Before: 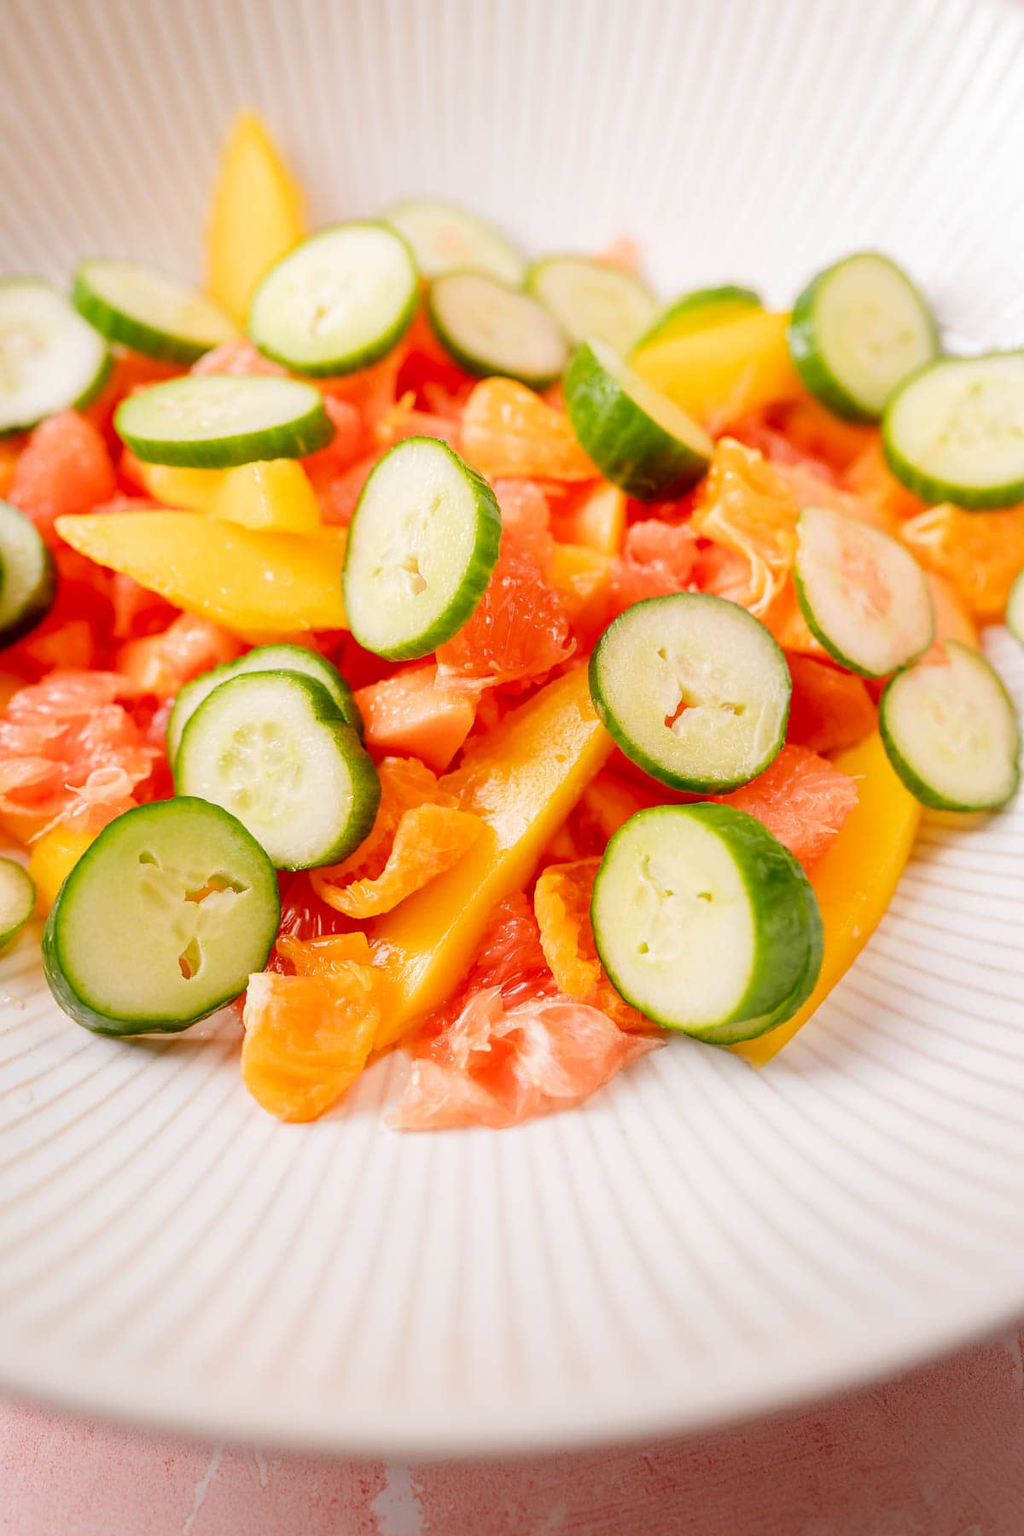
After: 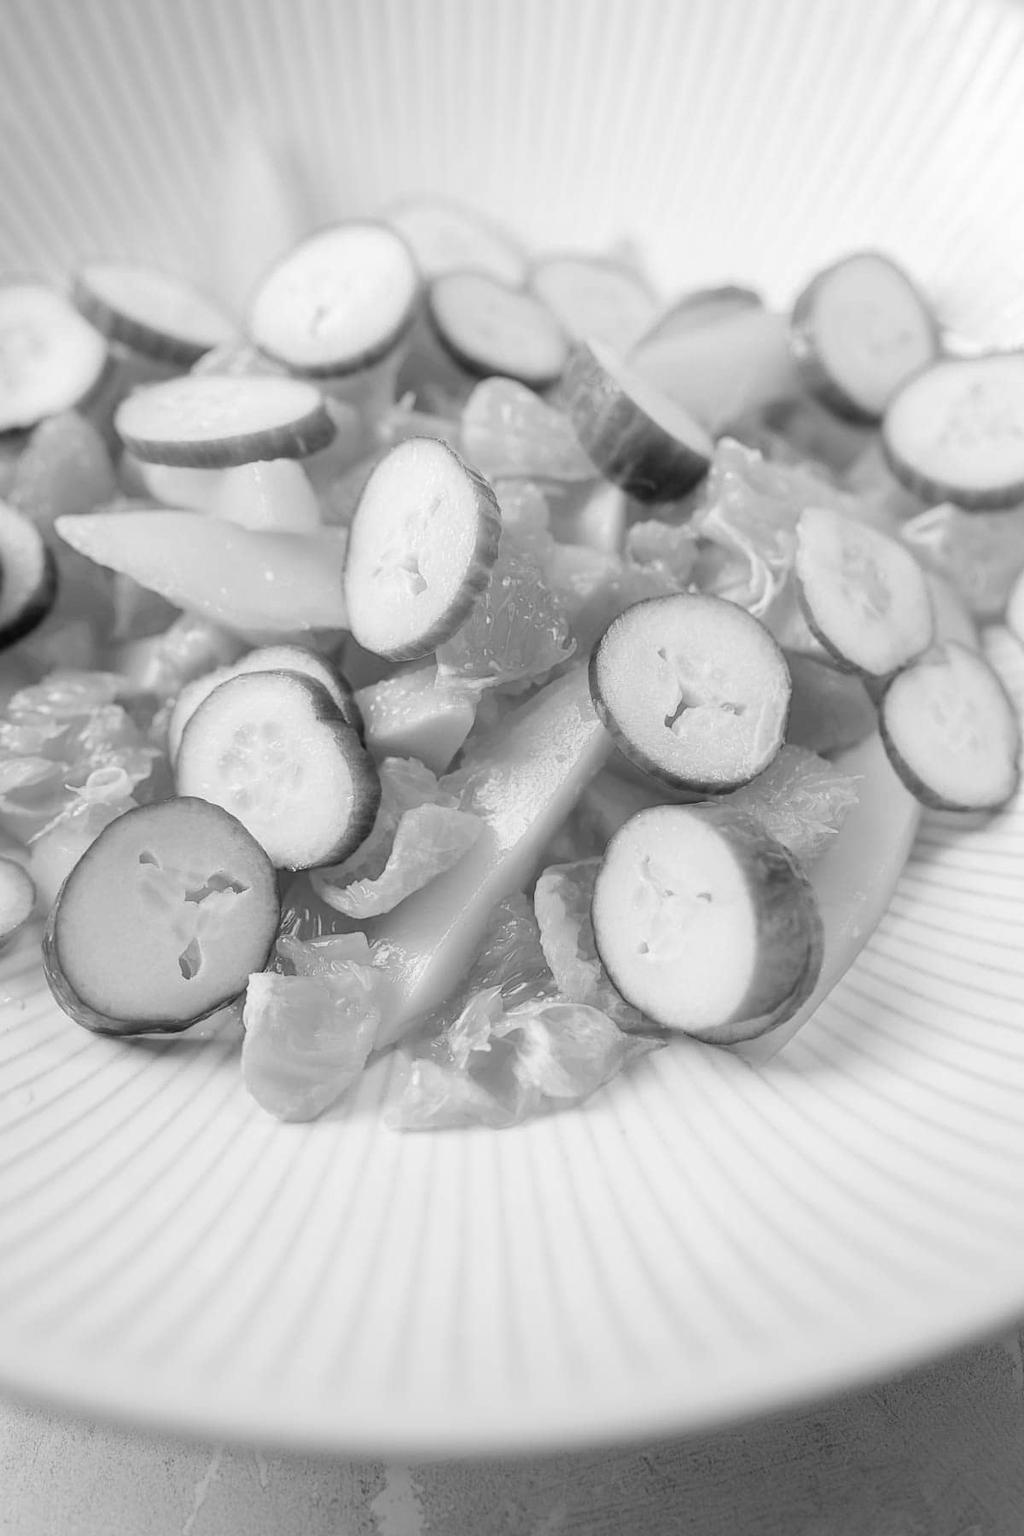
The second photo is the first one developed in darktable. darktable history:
monochrome: a 16.01, b -2.65, highlights 0.52
